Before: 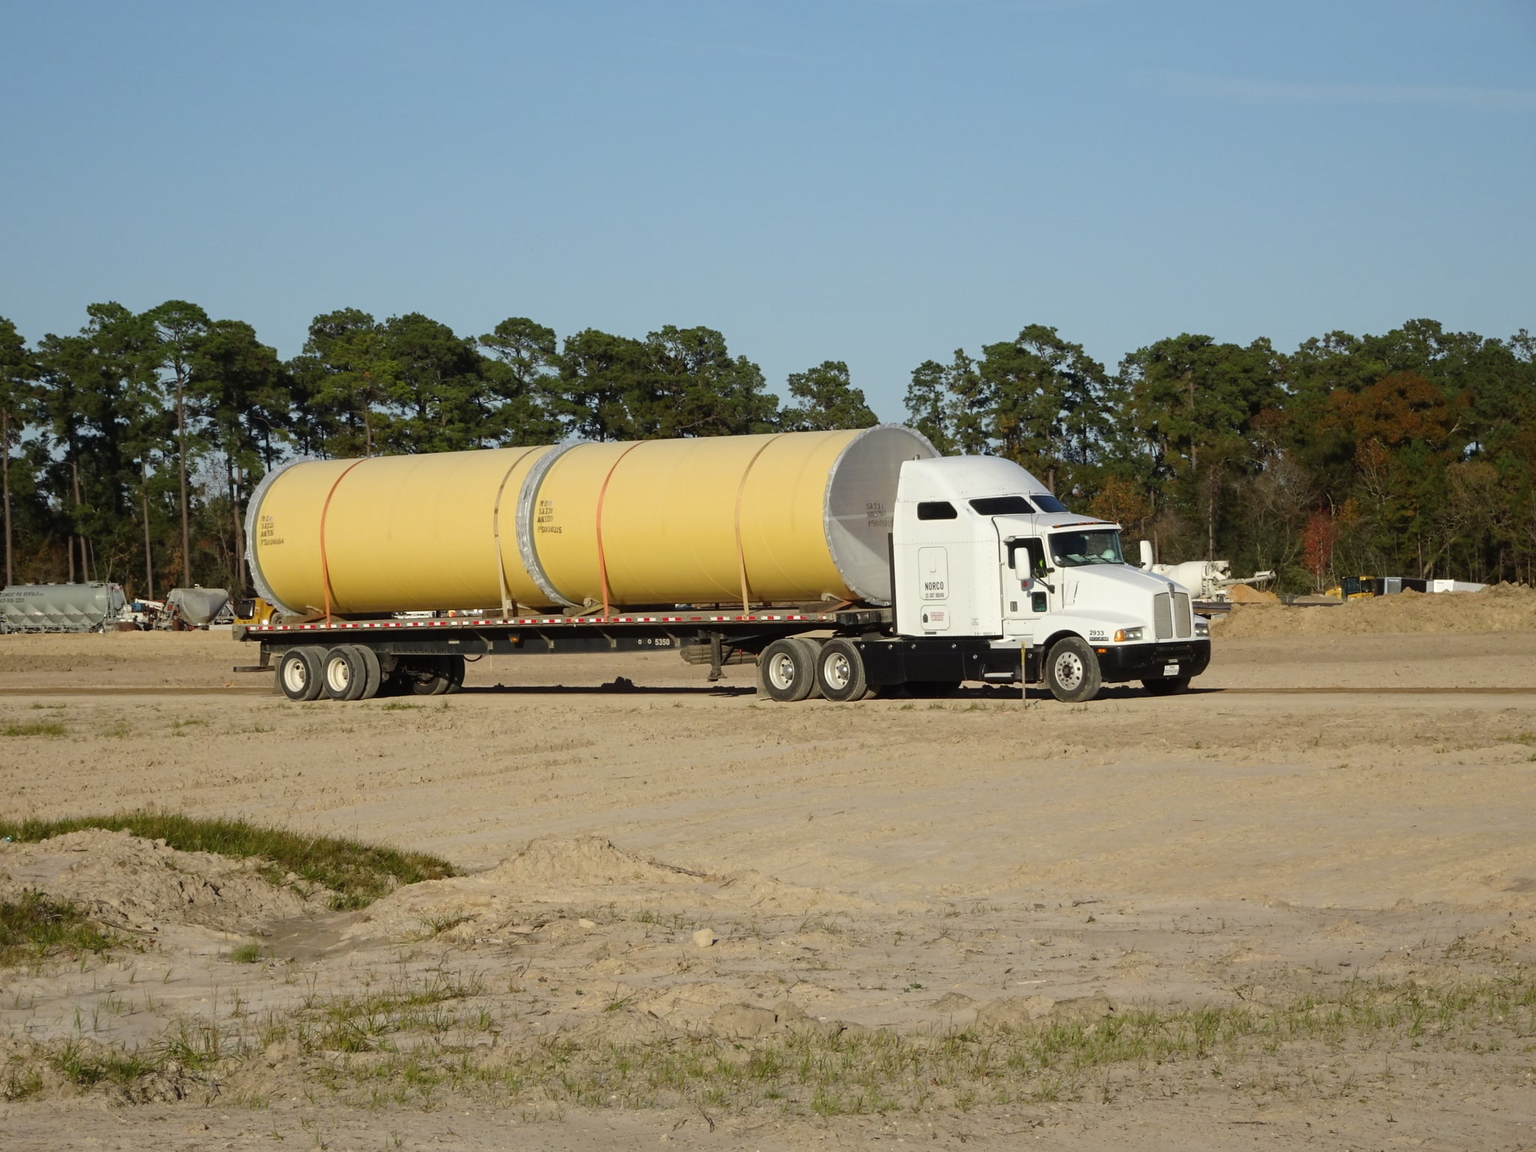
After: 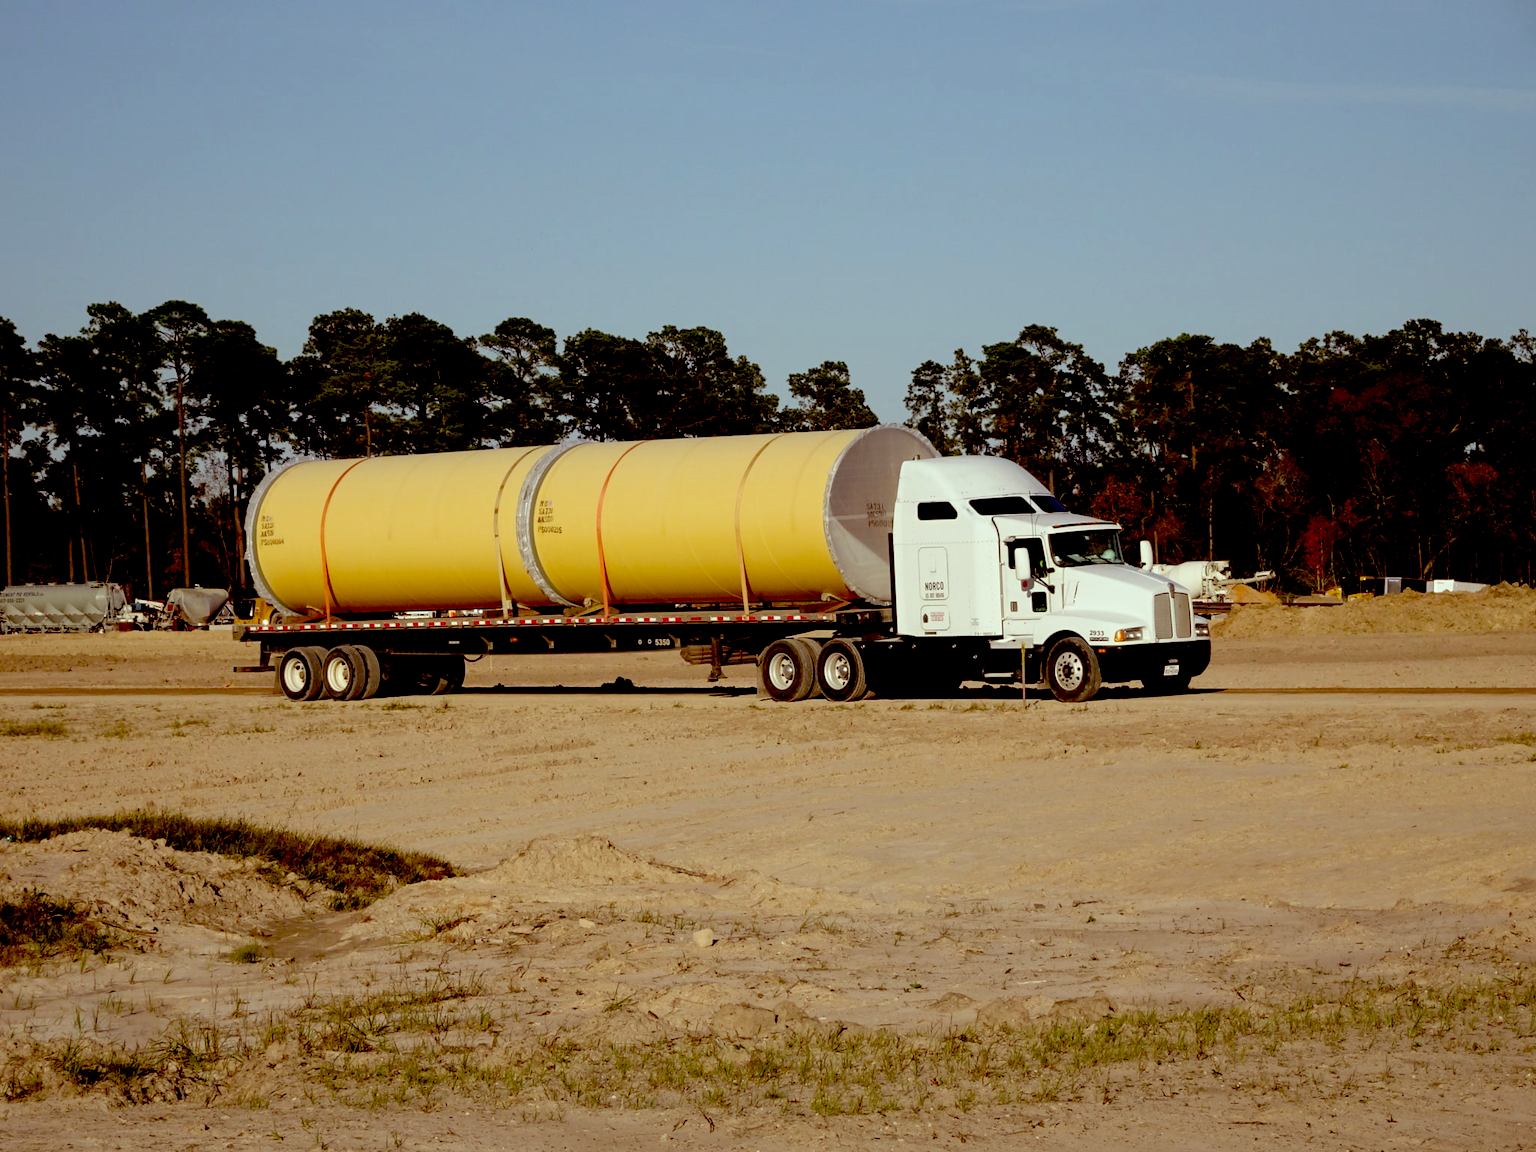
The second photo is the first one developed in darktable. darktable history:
exposure: black level correction 0.056, exposure -0.039 EV, compensate highlight preservation false
color correction: highlights a* -7.23, highlights b* -0.161, shadows a* 20.08, shadows b* 11.73
